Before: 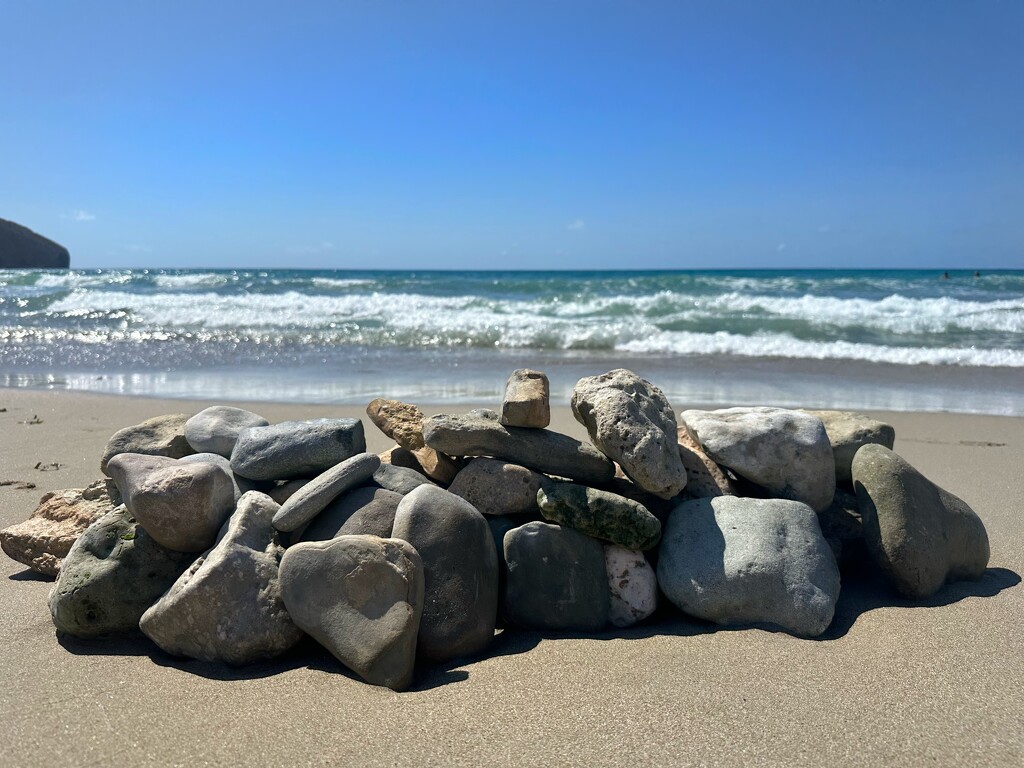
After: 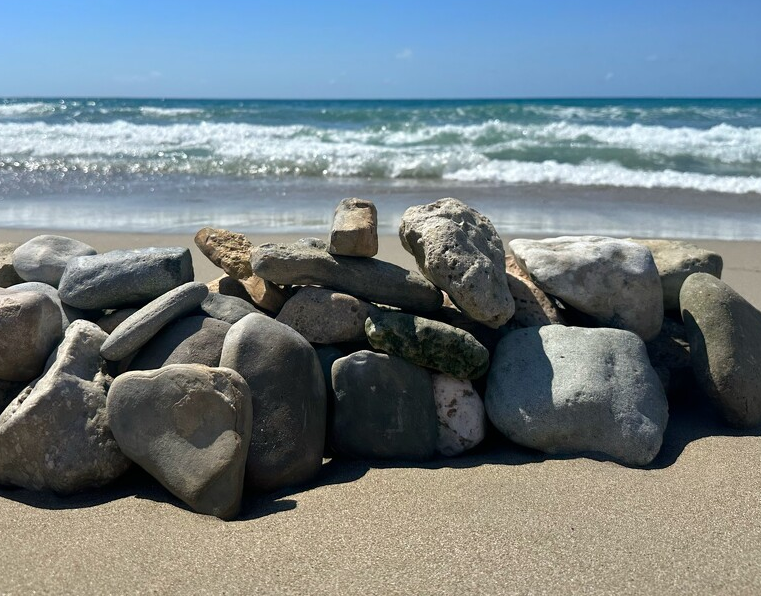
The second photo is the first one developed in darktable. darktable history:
crop: left 16.835%, top 22.382%, right 8.798%
